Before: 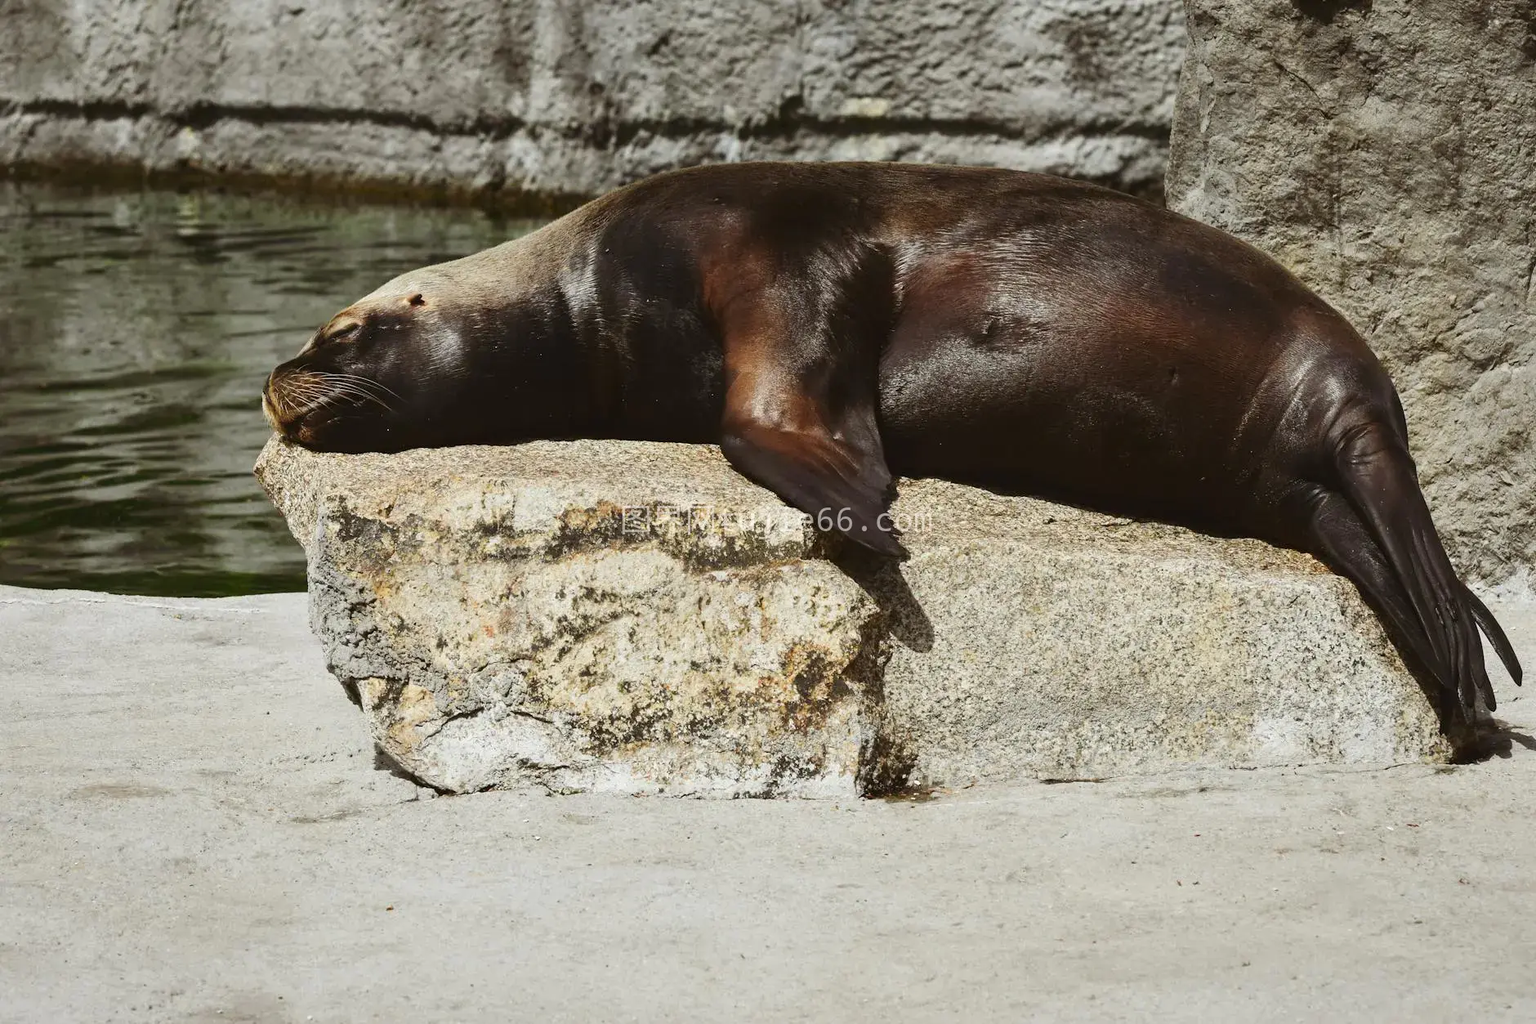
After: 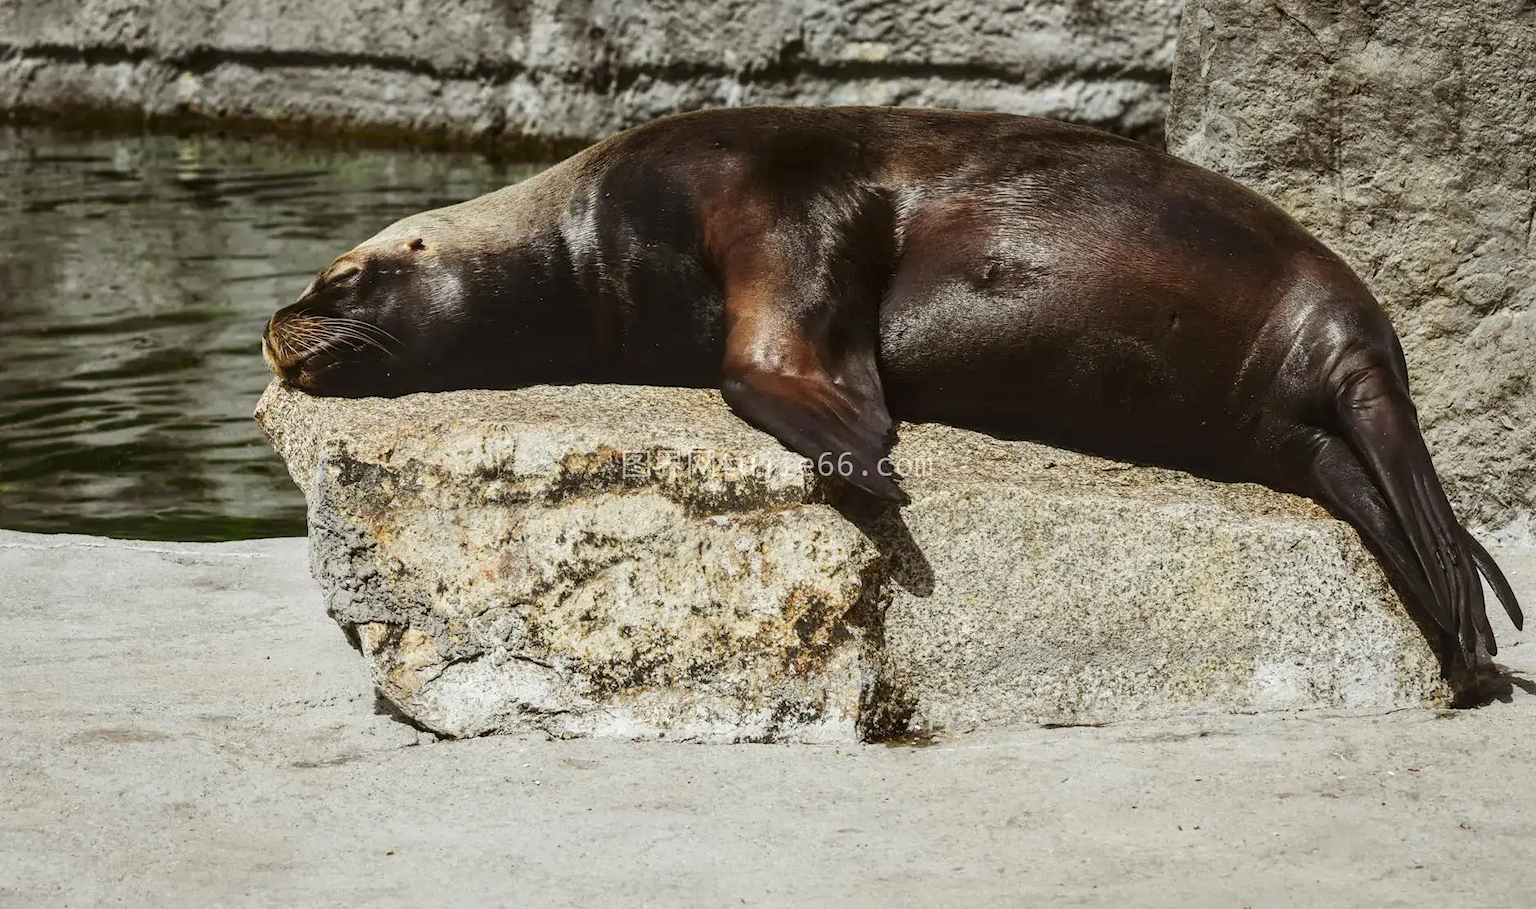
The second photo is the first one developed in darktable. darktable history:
crop and rotate: top 5.477%, bottom 5.749%
local contrast: on, module defaults
